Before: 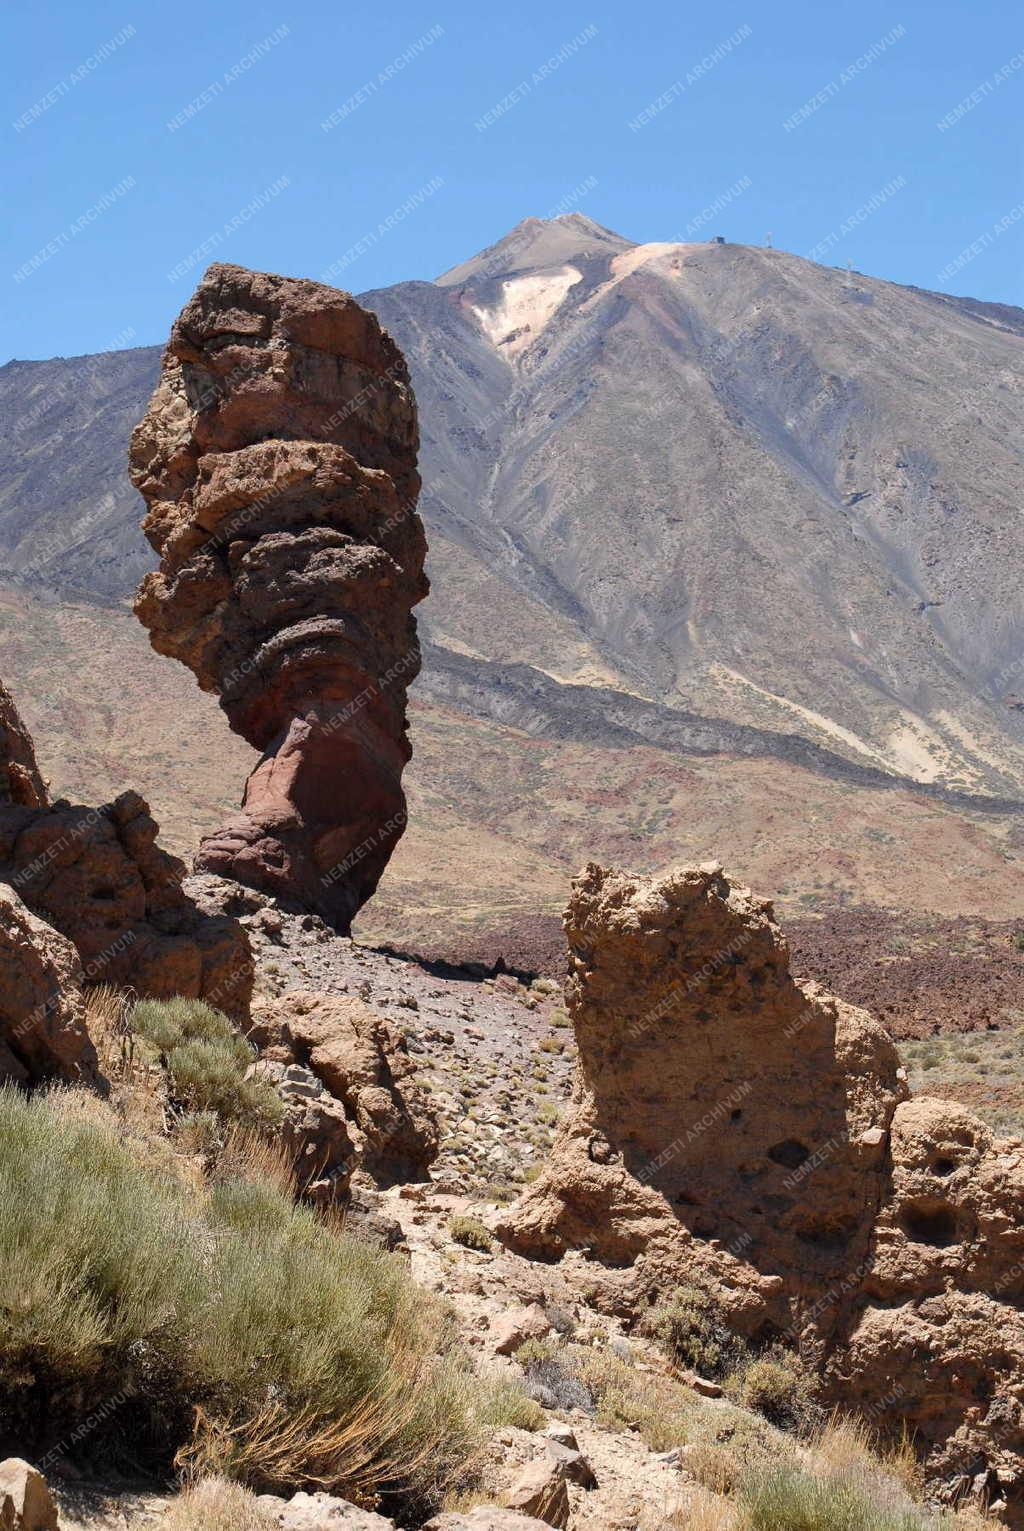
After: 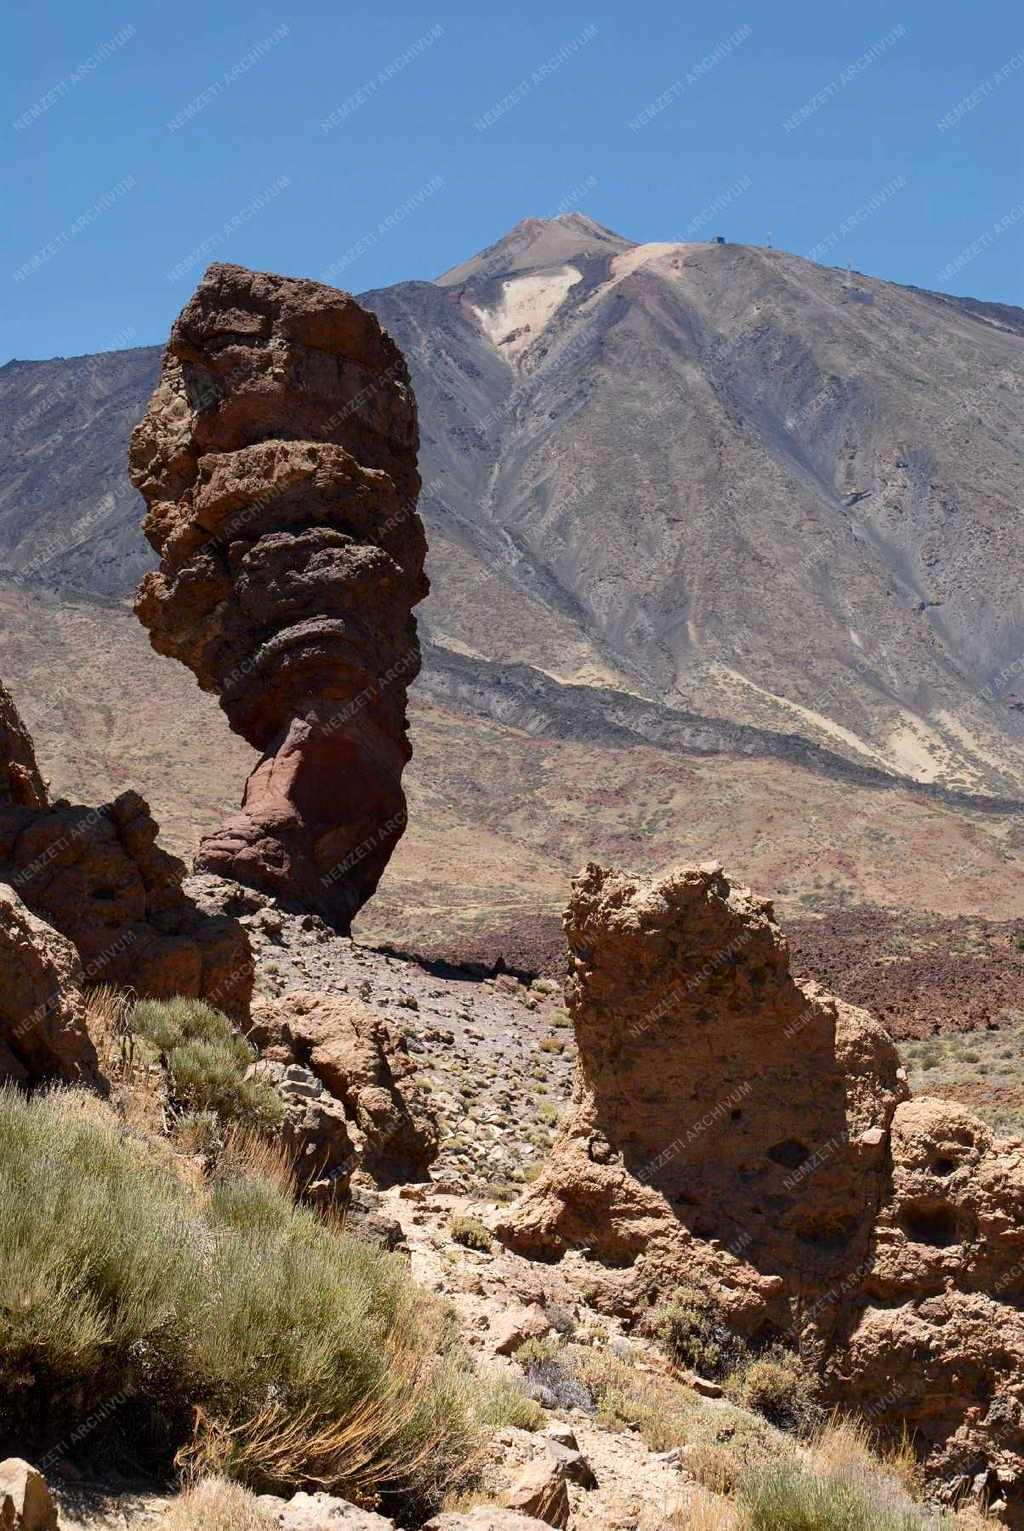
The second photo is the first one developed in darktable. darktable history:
graduated density: on, module defaults
contrast brightness saturation: contrast 0.15, brightness -0.01, saturation 0.1
